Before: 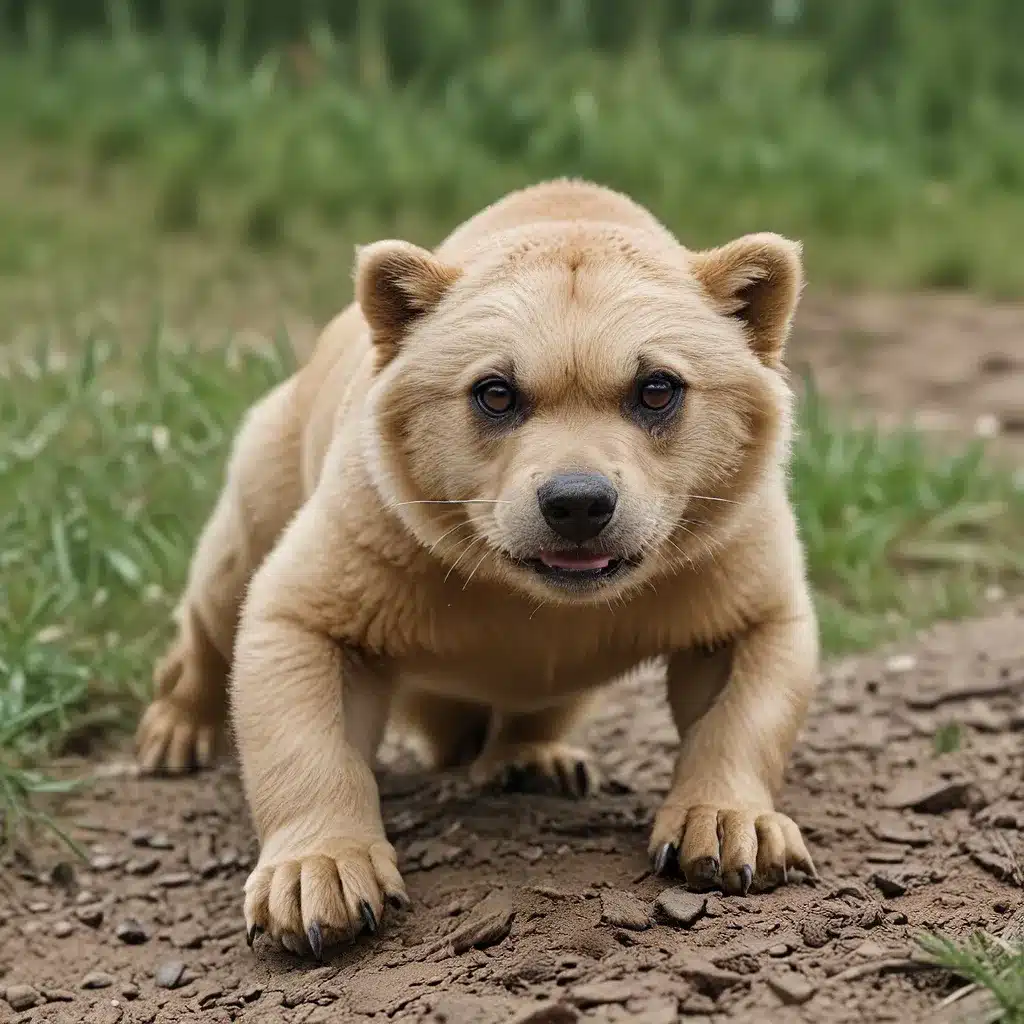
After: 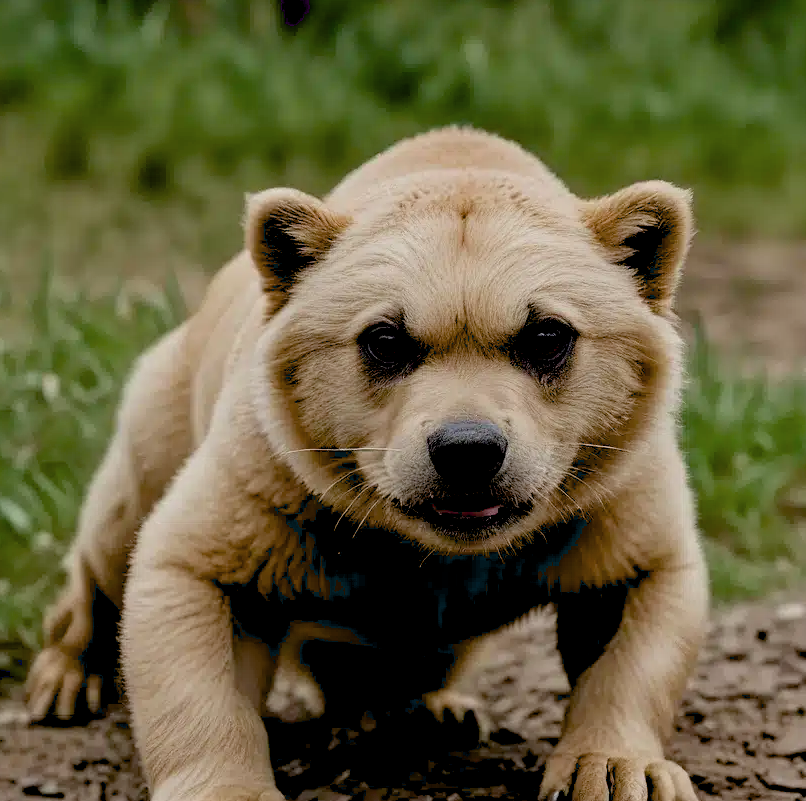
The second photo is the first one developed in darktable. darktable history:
contrast brightness saturation: contrast 0.01, saturation -0.067
crop and rotate: left 10.778%, top 5.146%, right 10.448%, bottom 16.616%
filmic rgb: black relative exposure -11.36 EV, white relative exposure 3.25 EV, hardness 6.82, color science v6 (2022)
exposure: black level correction 0.044, exposure -0.234 EV, compensate highlight preservation false
